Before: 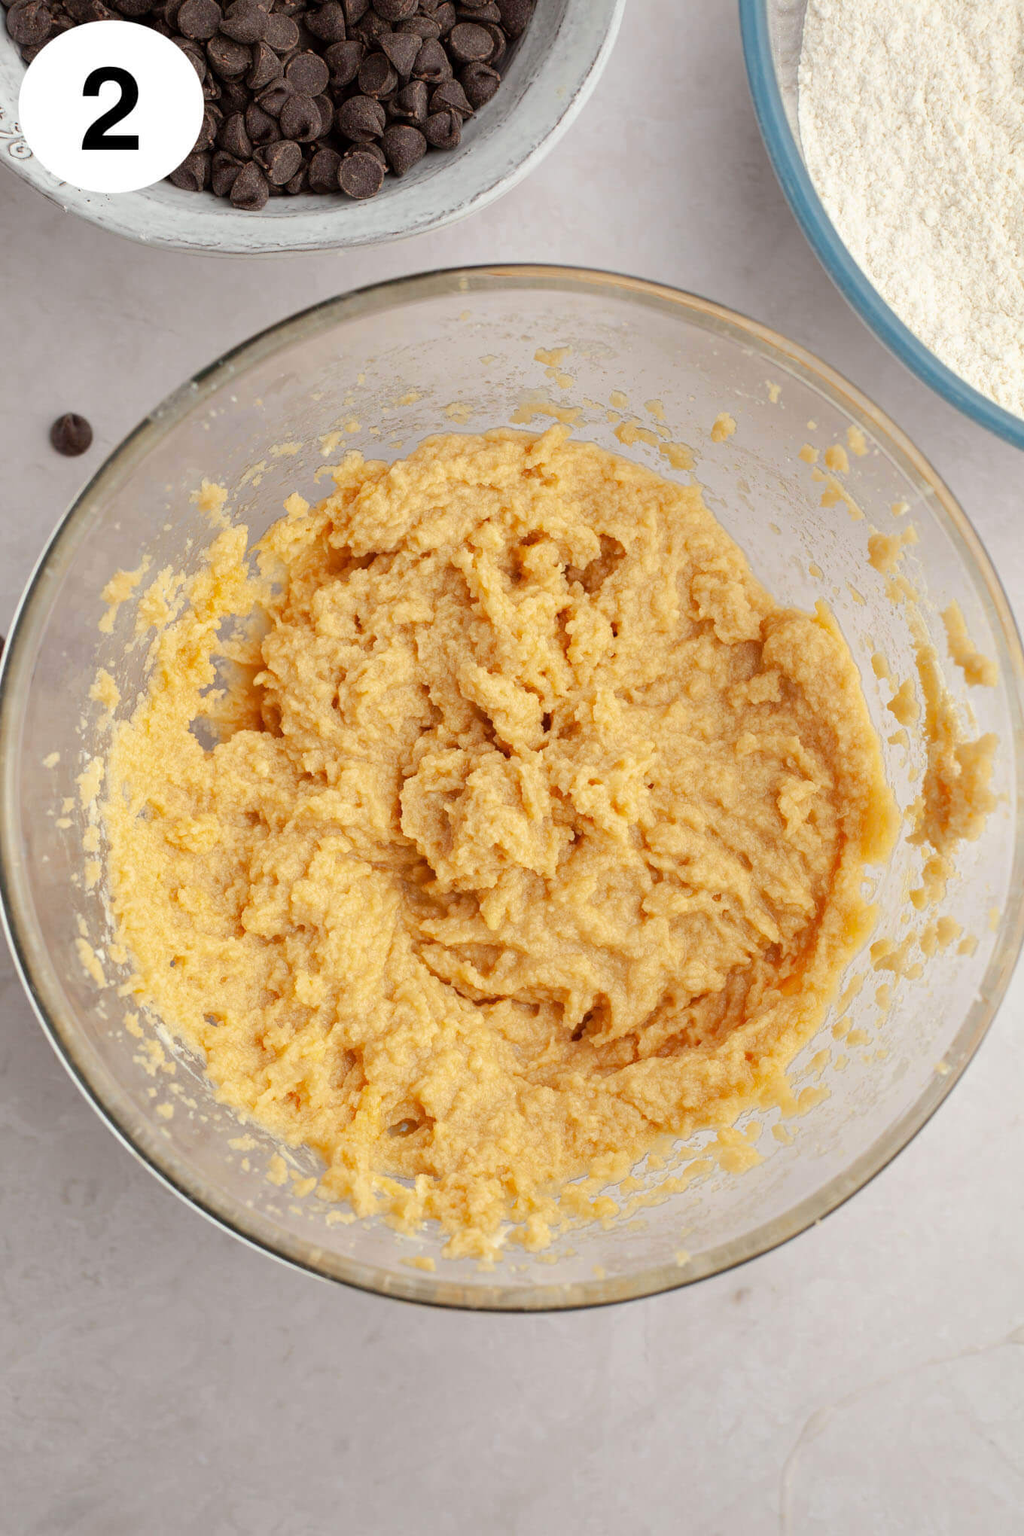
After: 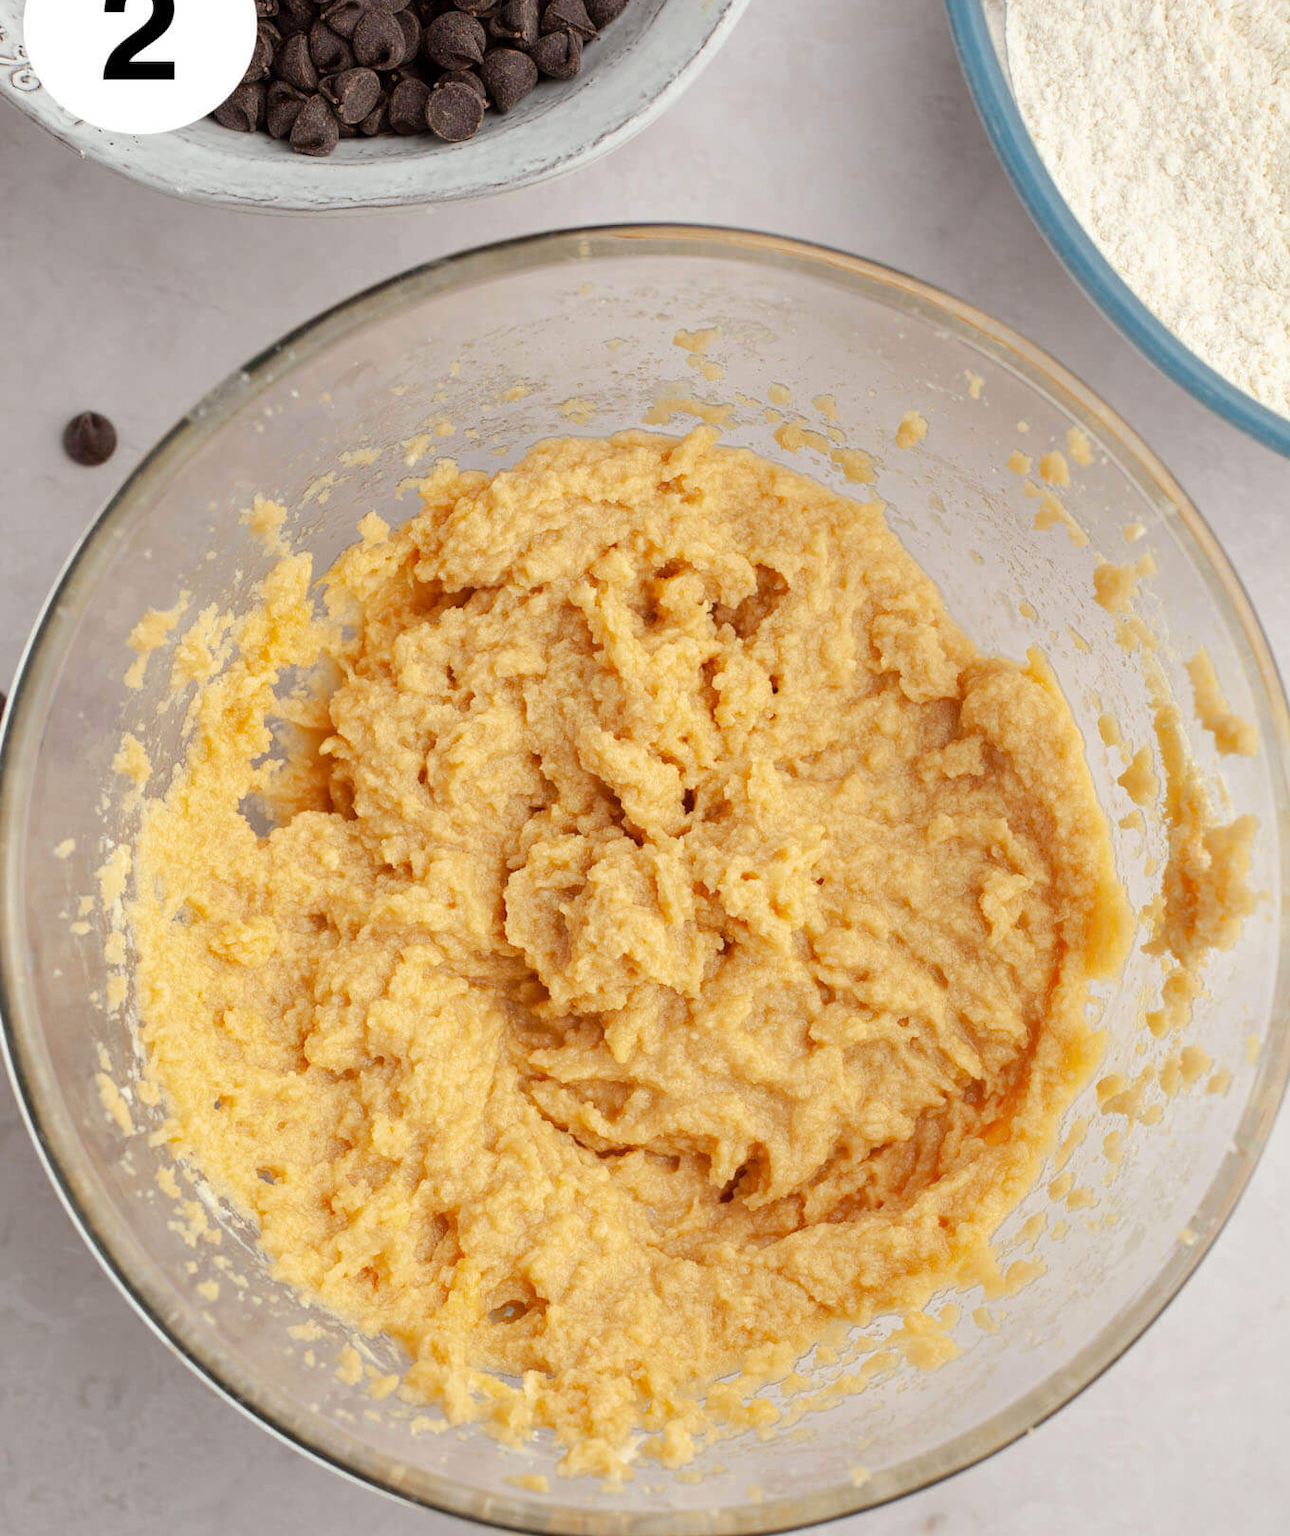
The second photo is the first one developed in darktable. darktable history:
tone equalizer: on, module defaults
crop and rotate: top 5.667%, bottom 14.937%
